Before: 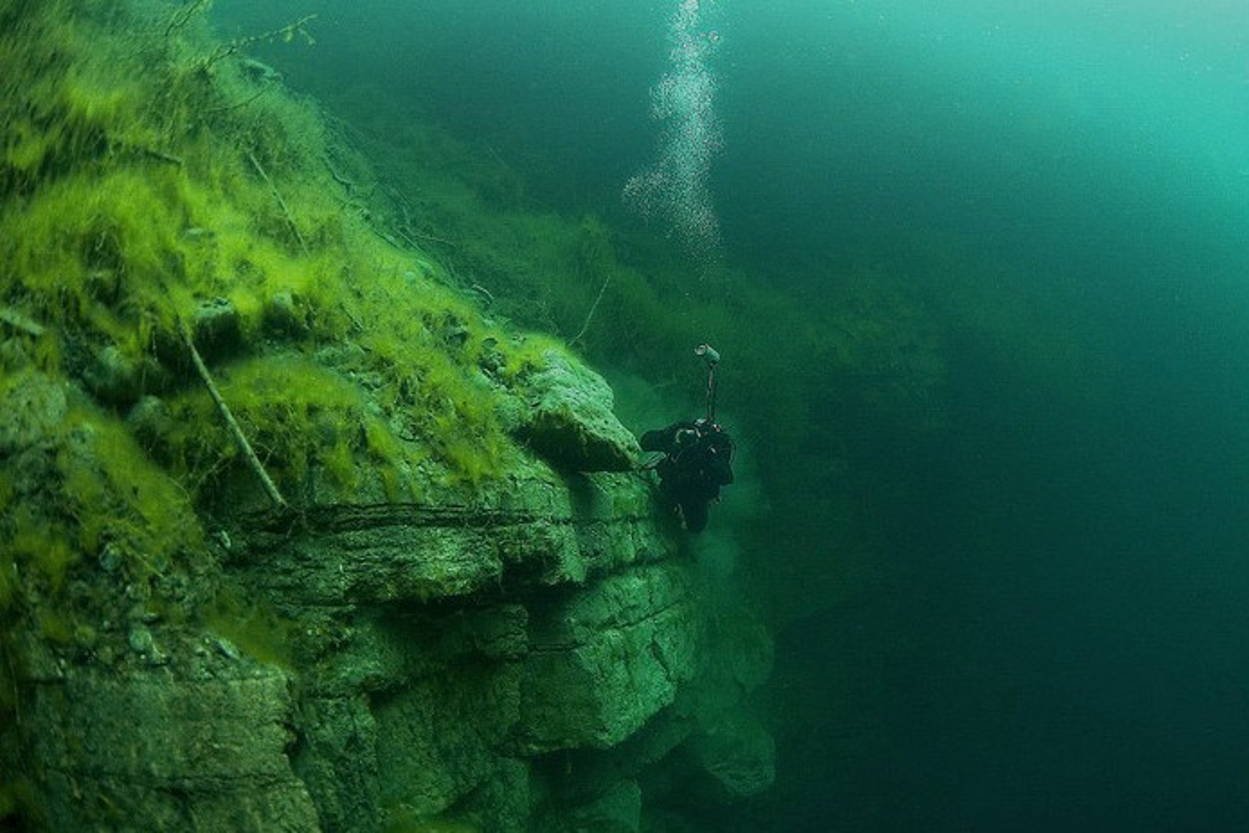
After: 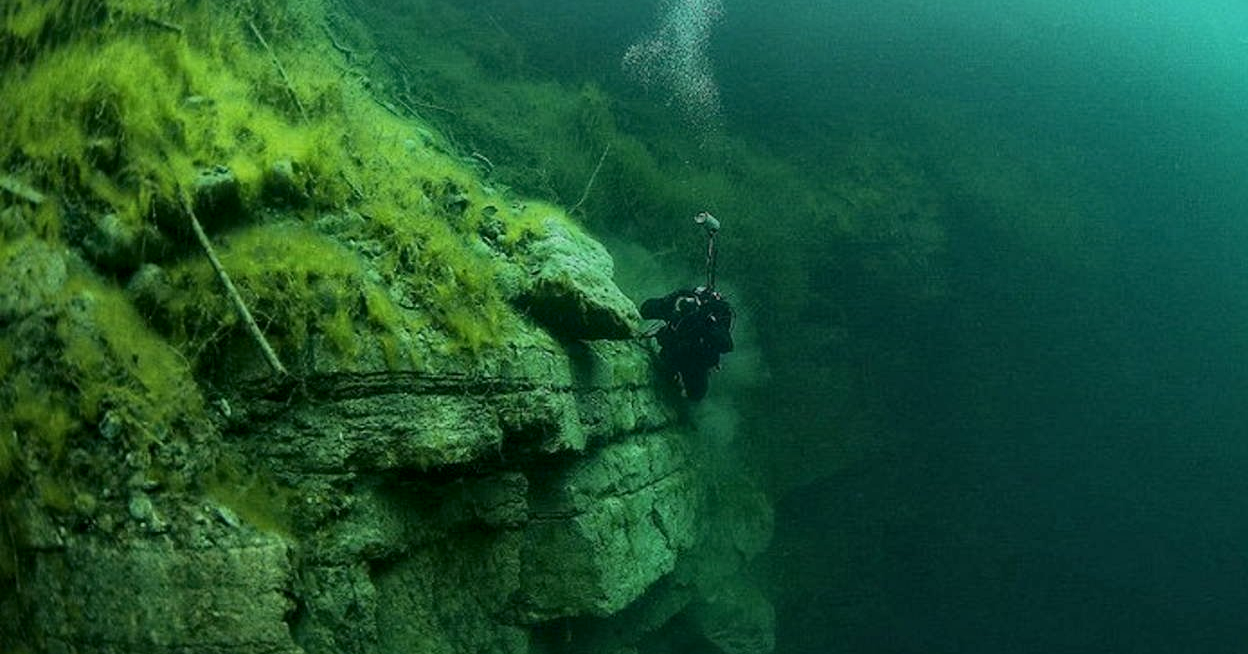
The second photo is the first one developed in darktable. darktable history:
local contrast: mode bilateral grid, contrast 20, coarseness 51, detail 150%, midtone range 0.2
crop and rotate: top 15.991%, bottom 5.42%
